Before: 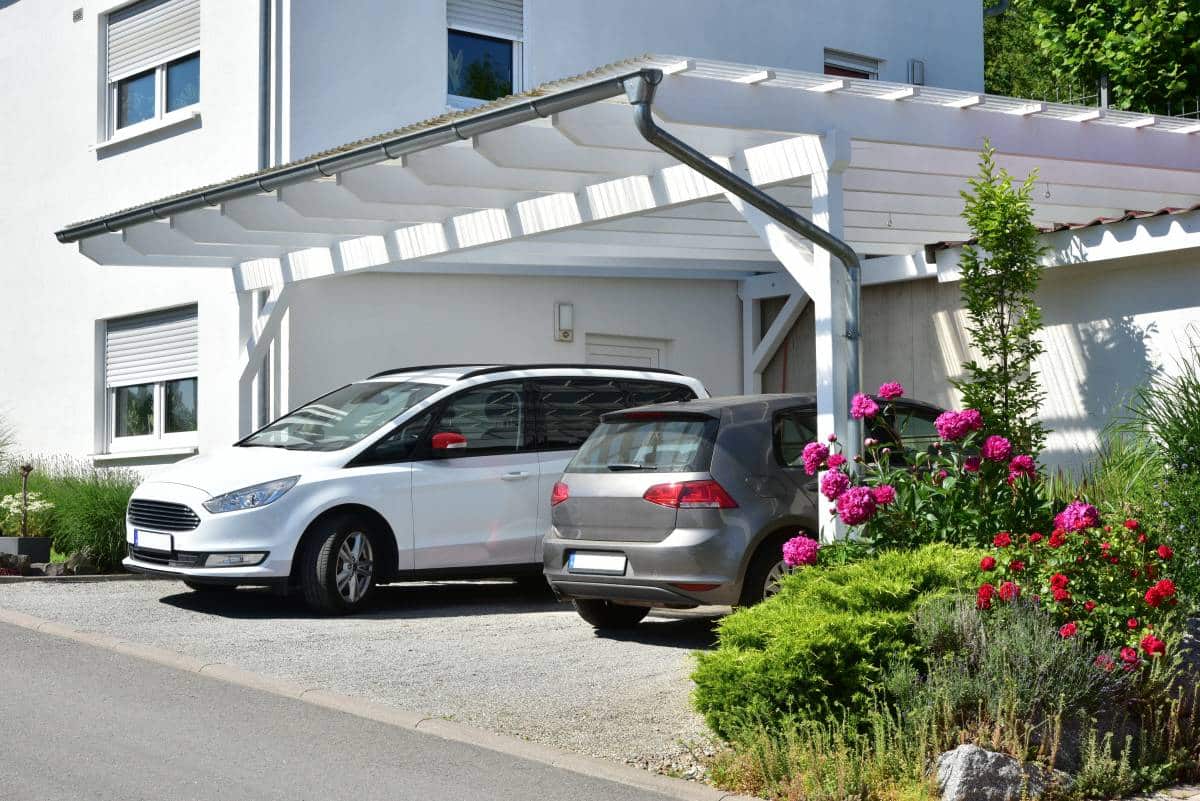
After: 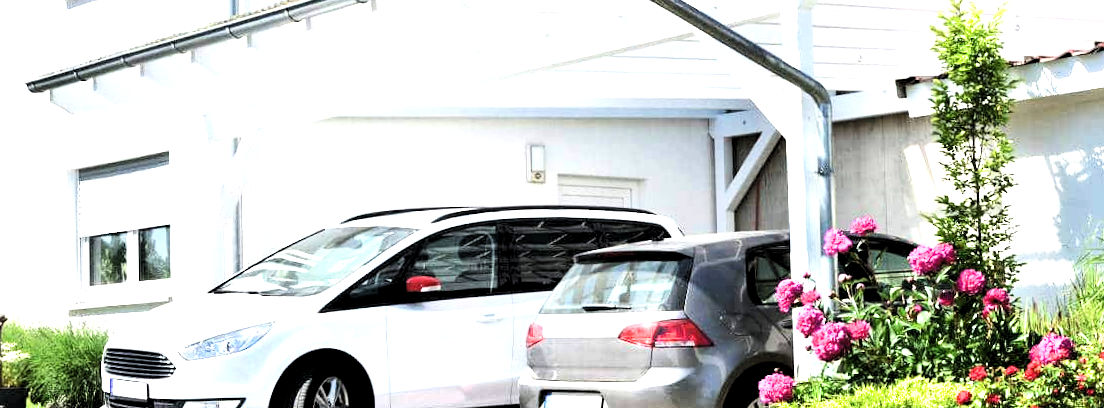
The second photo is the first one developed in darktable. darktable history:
levels: levels [0.052, 0.496, 0.908]
rotate and perspective: rotation -1°, crop left 0.011, crop right 0.989, crop top 0.025, crop bottom 0.975
filmic rgb: black relative exposure -16 EV, white relative exposure 6.29 EV, hardness 5.1, contrast 1.35
exposure: black level correction 0, exposure 1.45 EV, compensate exposure bias true, compensate highlight preservation false
crop: left 1.744%, top 19.225%, right 5.069%, bottom 28.357%
